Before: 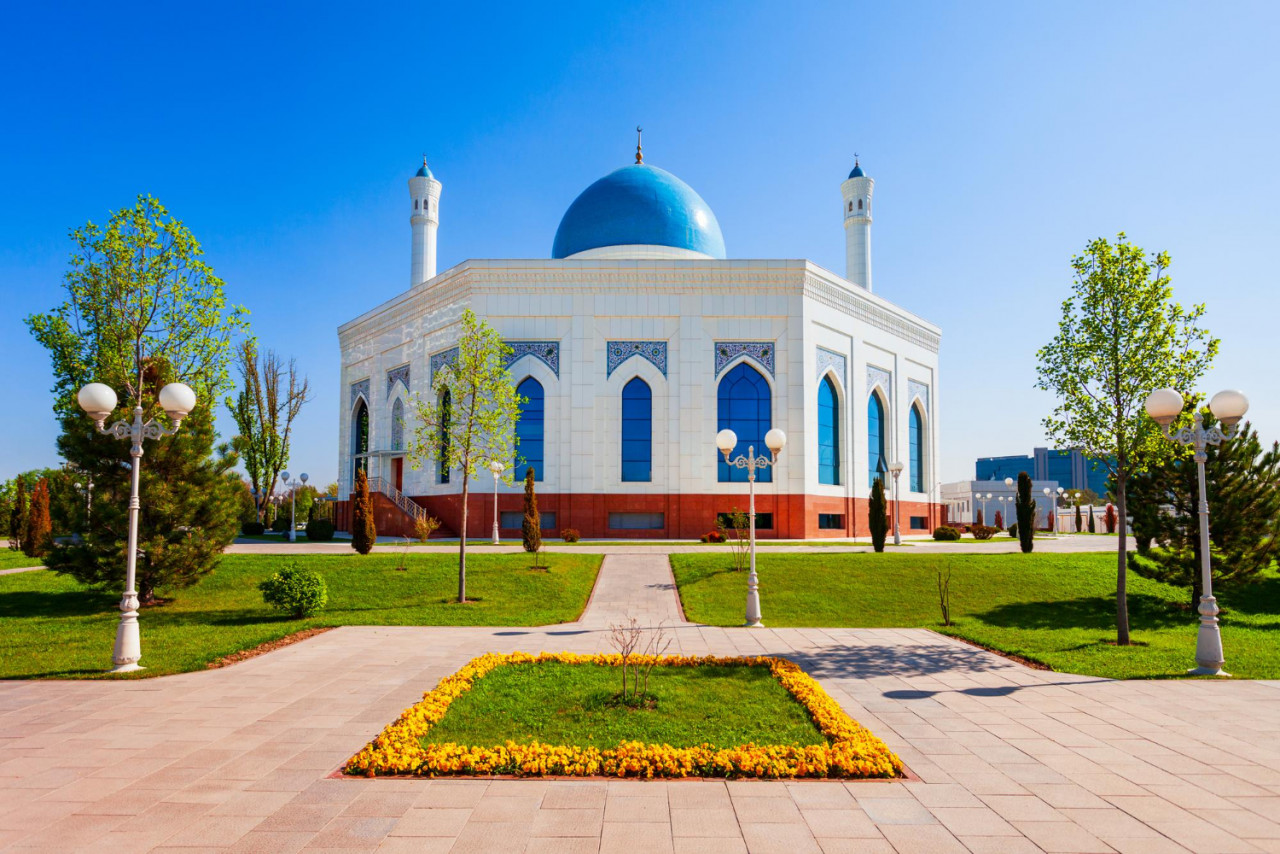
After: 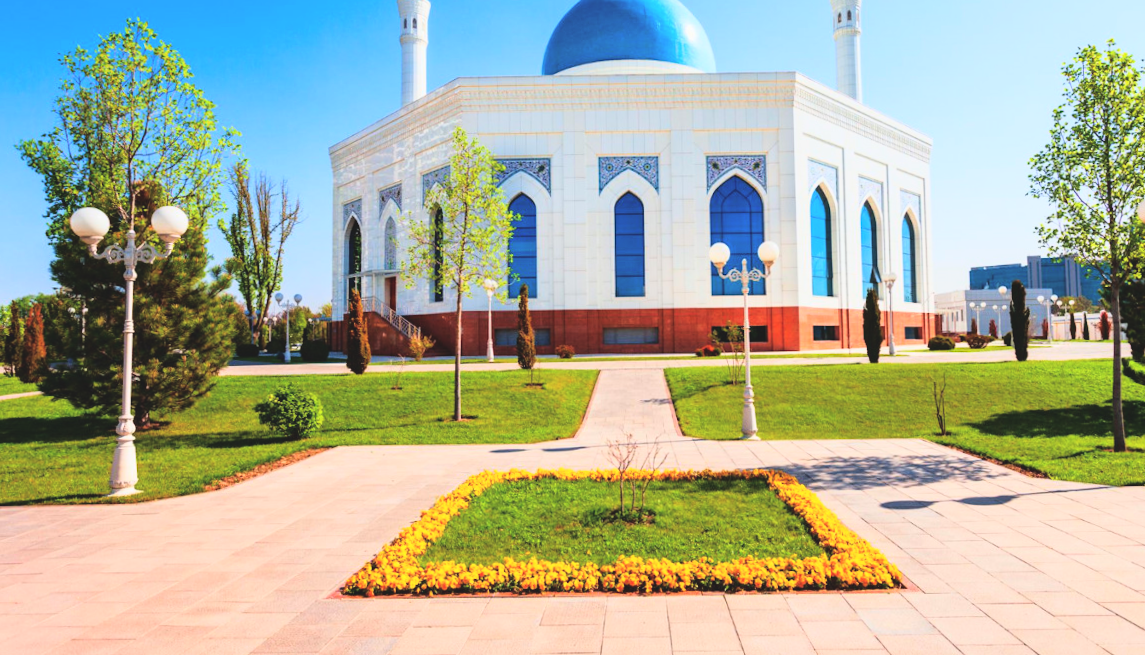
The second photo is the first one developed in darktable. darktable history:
base curve: curves: ch0 [(0, 0) (0.028, 0.03) (0.121, 0.232) (0.46, 0.748) (0.859, 0.968) (1, 1)]
exposure: black level correction -0.014, exposure -0.193 EV, compensate highlight preservation false
crop: top 20.916%, right 9.437%, bottom 0.316%
rotate and perspective: rotation -1°, crop left 0.011, crop right 0.989, crop top 0.025, crop bottom 0.975
